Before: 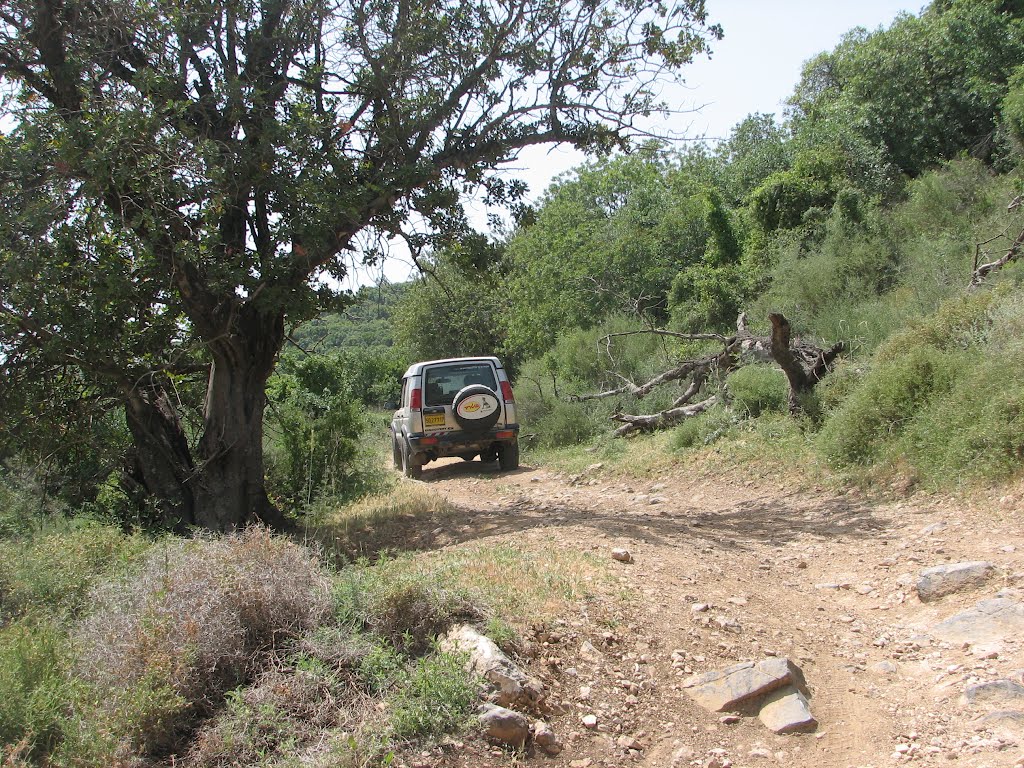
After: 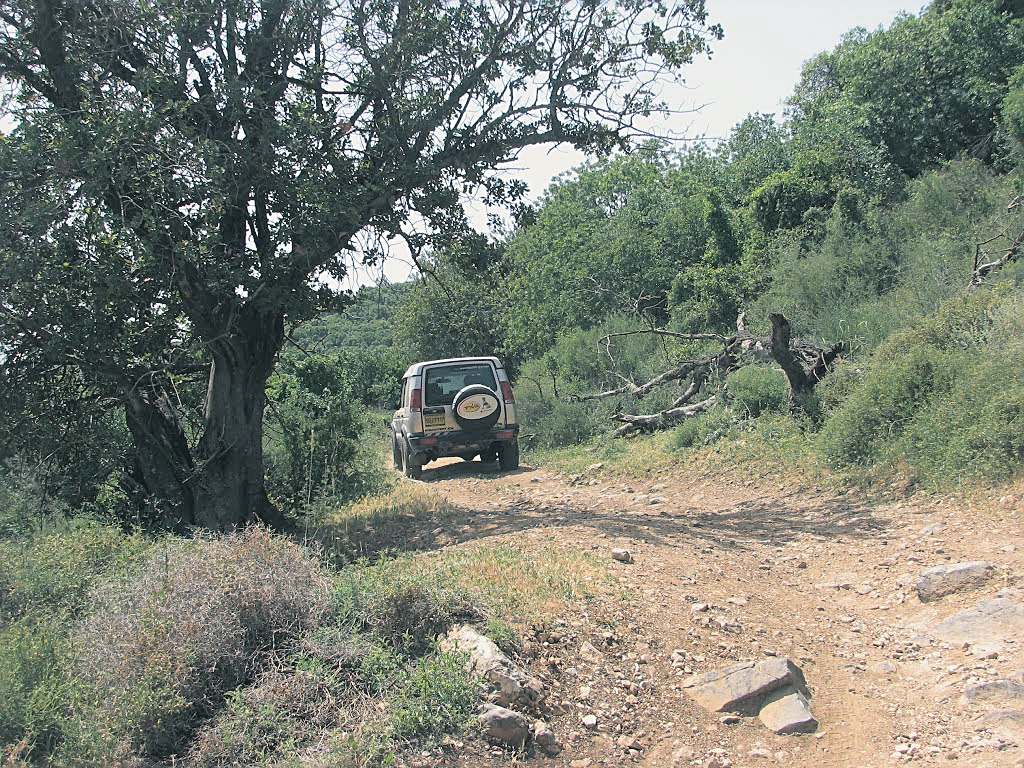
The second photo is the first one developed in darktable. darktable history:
split-toning: shadows › hue 205.2°, shadows › saturation 0.29, highlights › hue 50.4°, highlights › saturation 0.38, balance -49.9
sharpen: on, module defaults
contrast brightness saturation: contrast -0.1, brightness 0.05, saturation 0.08
